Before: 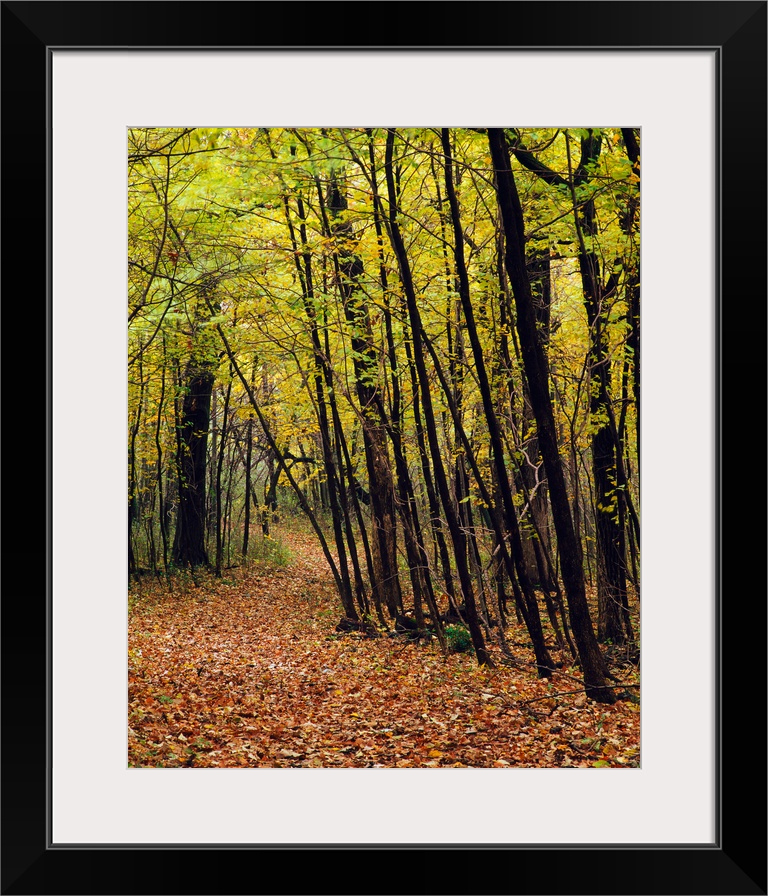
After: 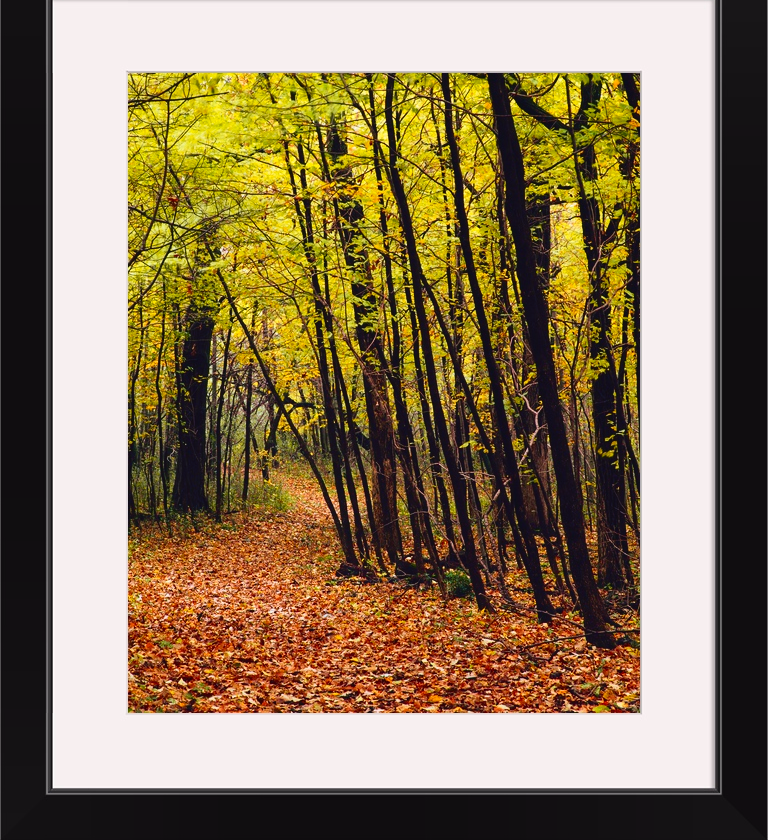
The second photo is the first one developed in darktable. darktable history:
crop and rotate: top 6.25%
tone curve: curves: ch0 [(0, 0.036) (0.119, 0.115) (0.461, 0.479) (0.715, 0.767) (0.817, 0.865) (1, 0.998)]; ch1 [(0, 0) (0.377, 0.416) (0.44, 0.461) (0.487, 0.49) (0.514, 0.525) (0.538, 0.561) (0.67, 0.713) (1, 1)]; ch2 [(0, 0) (0.38, 0.405) (0.463, 0.445) (0.492, 0.486) (0.529, 0.533) (0.578, 0.59) (0.653, 0.698) (1, 1)], color space Lab, independent channels, preserve colors none
